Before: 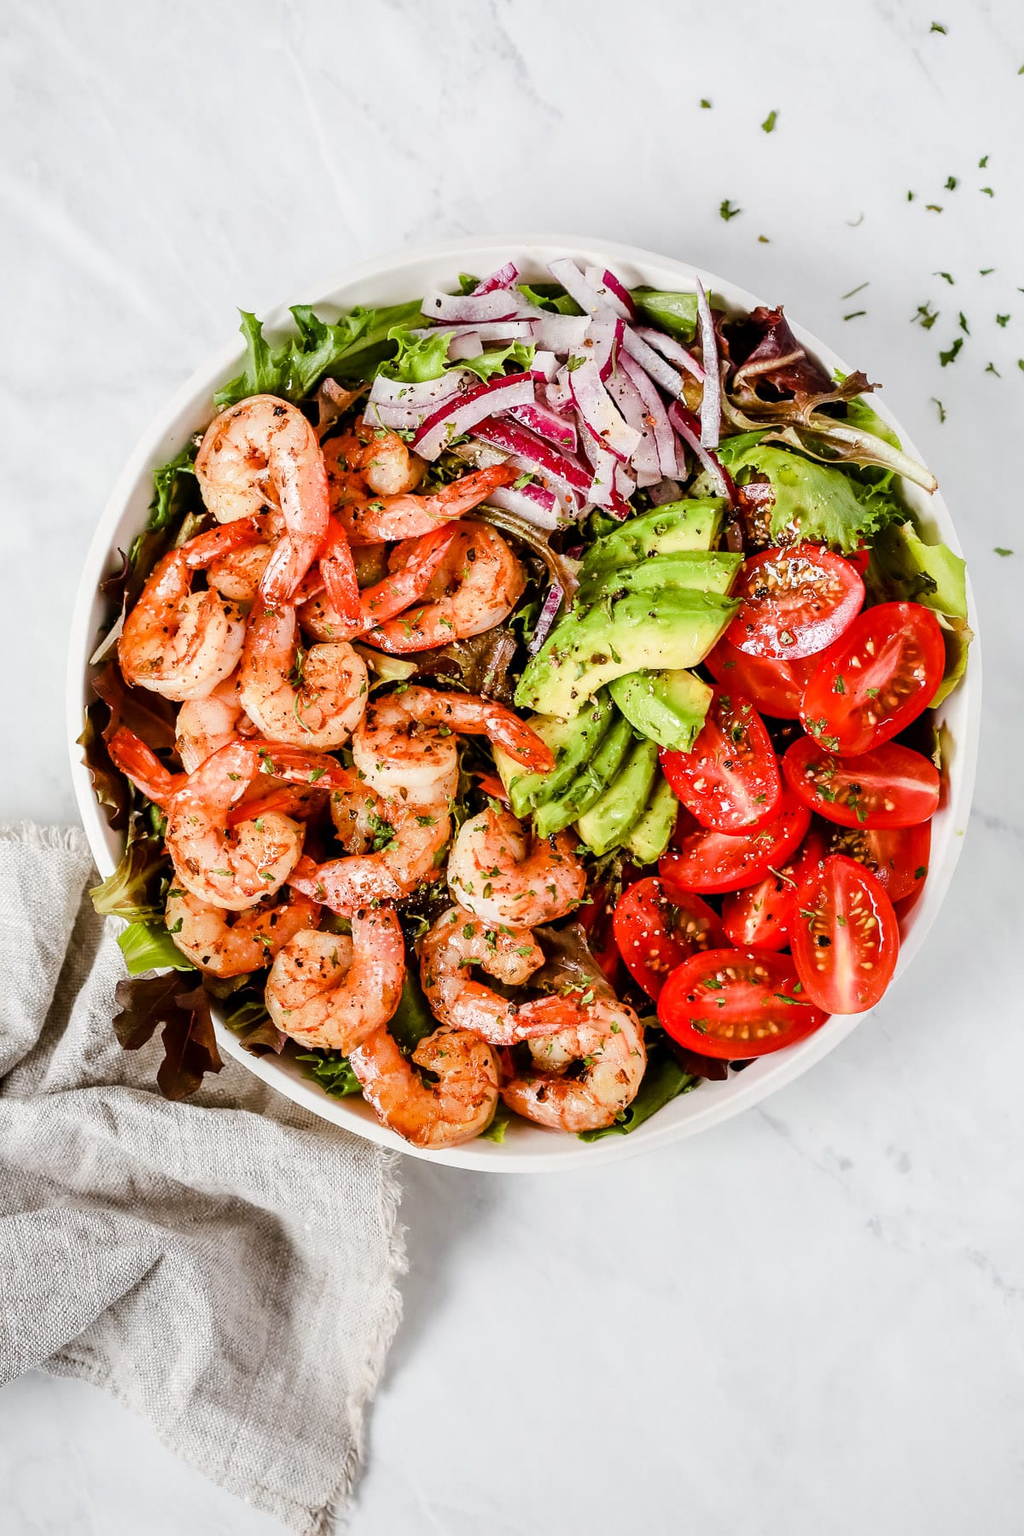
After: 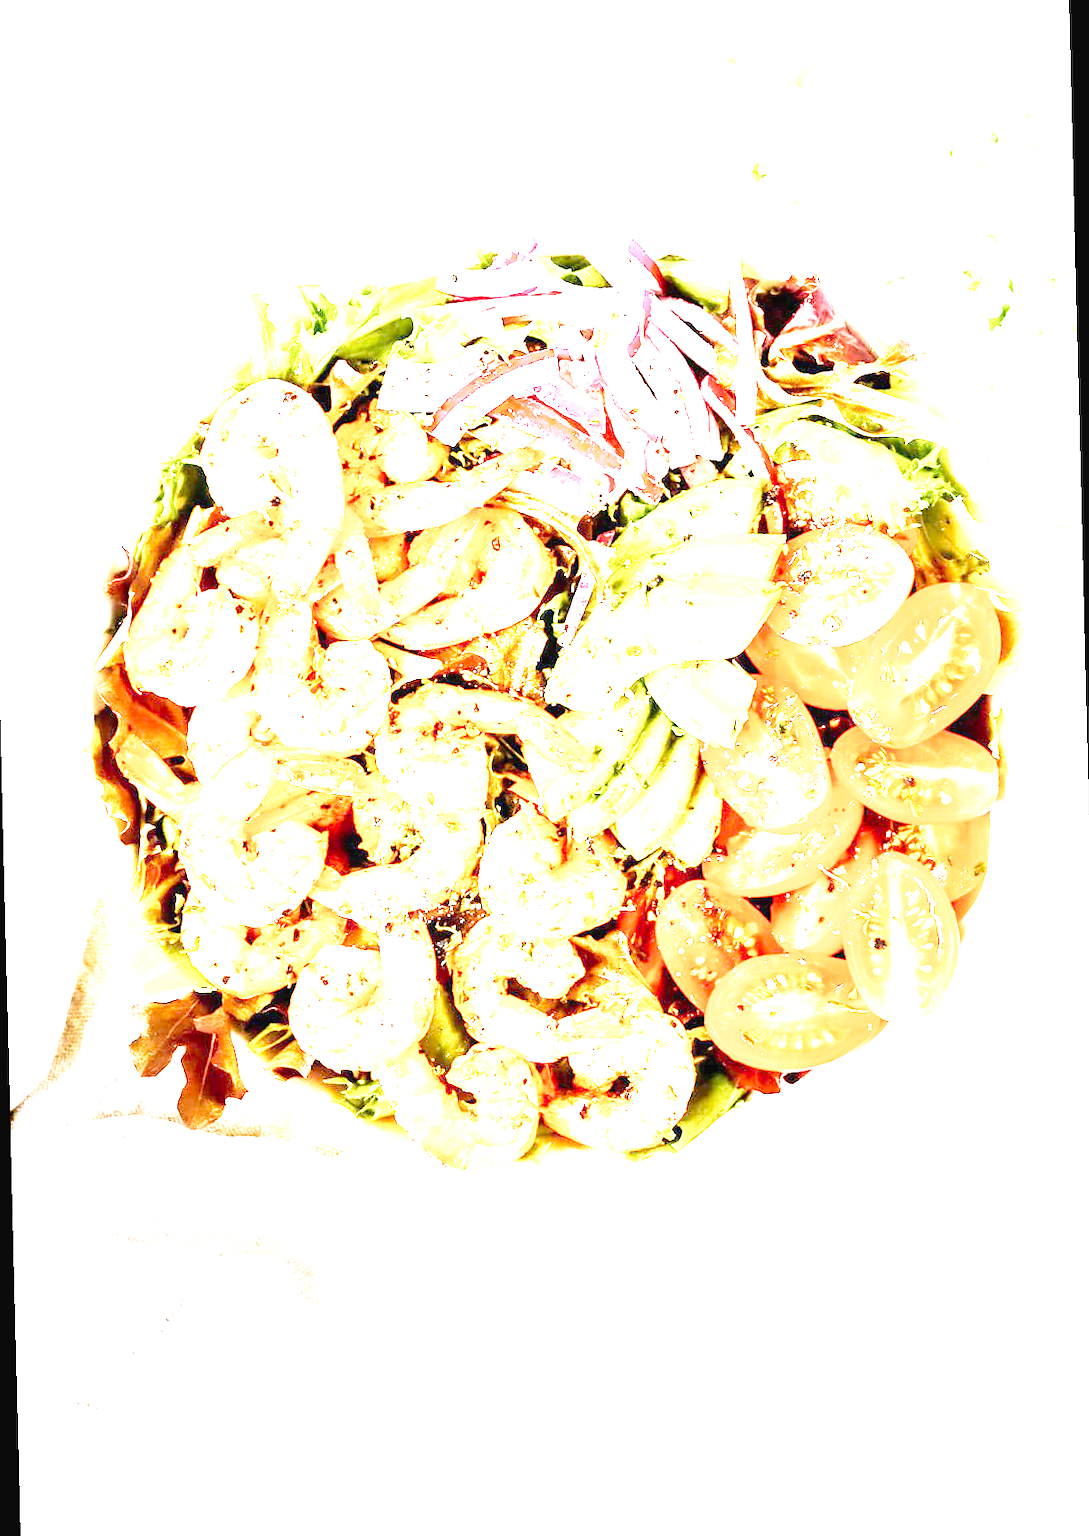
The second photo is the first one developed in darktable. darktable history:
rotate and perspective: rotation -1.42°, crop left 0.016, crop right 0.984, crop top 0.035, crop bottom 0.965
base curve: curves: ch0 [(0, 0) (0.028, 0.03) (0.121, 0.232) (0.46, 0.748) (0.859, 0.968) (1, 1)], preserve colors none
exposure: black level correction 0, exposure 4 EV, compensate exposure bias true, compensate highlight preservation false
contrast brightness saturation: contrast 0.08, saturation 0.02
